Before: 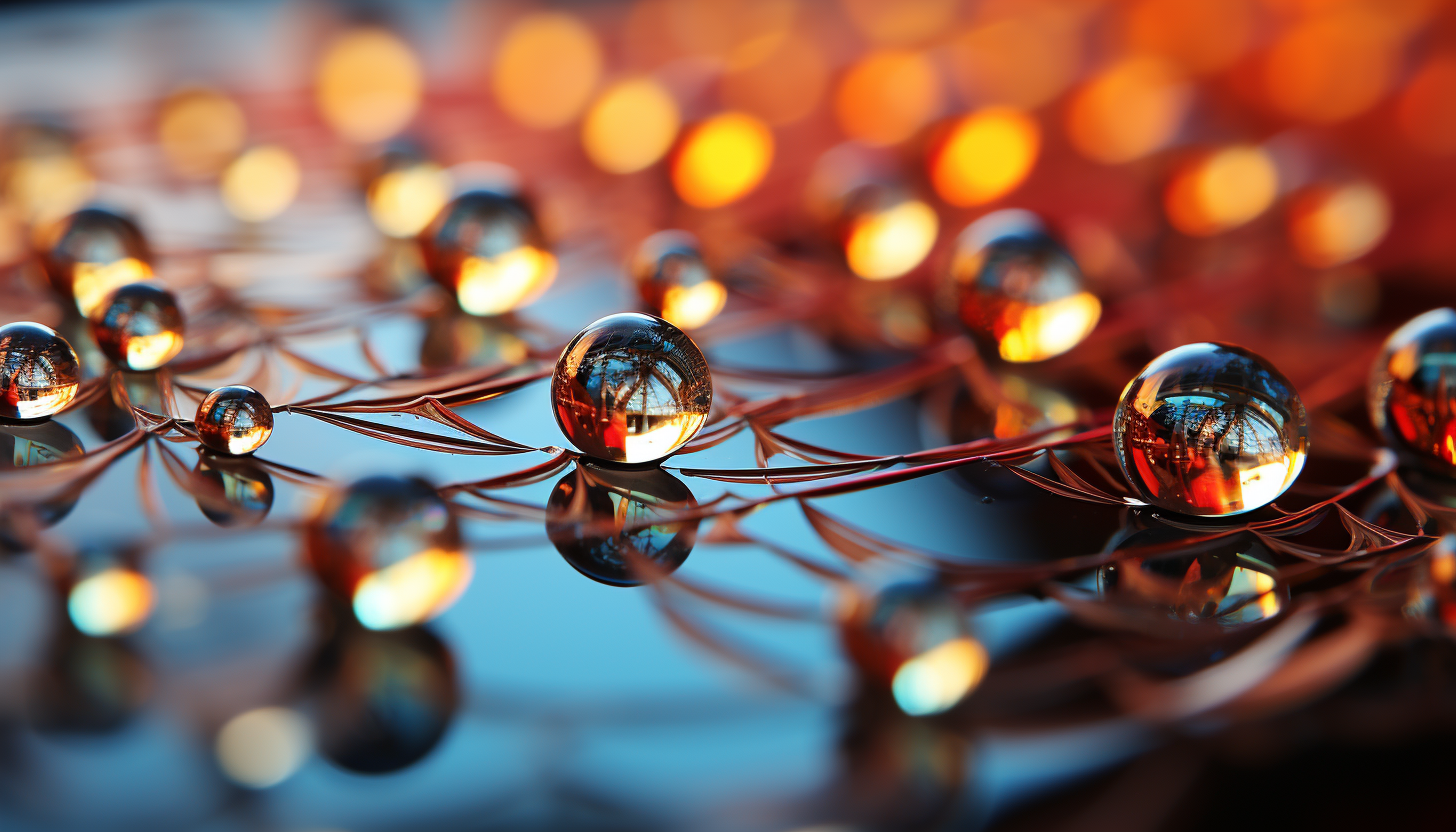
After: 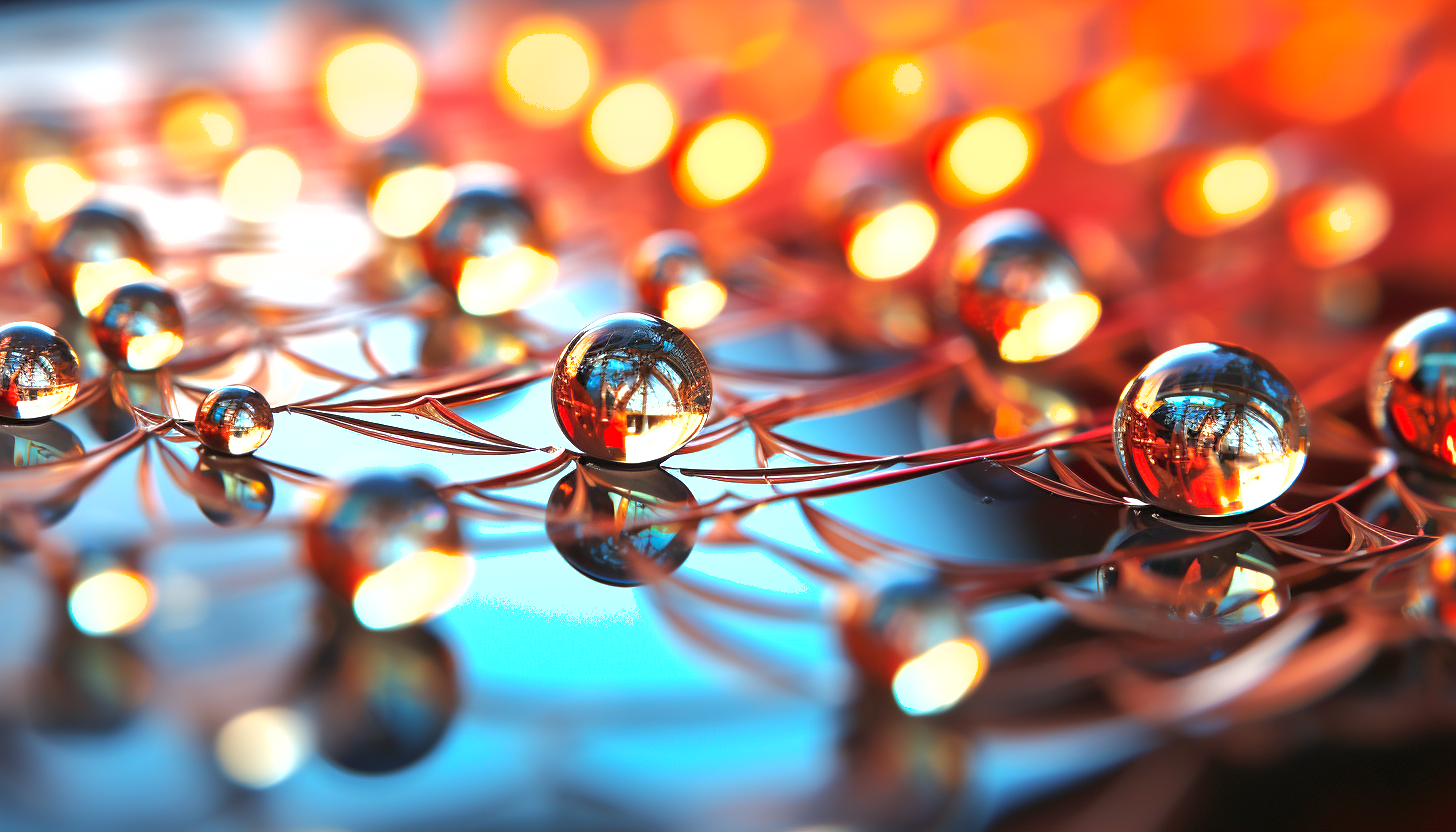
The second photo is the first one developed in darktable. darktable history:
shadows and highlights: on, module defaults
exposure: black level correction 0, exposure 1.168 EV, compensate highlight preservation false
